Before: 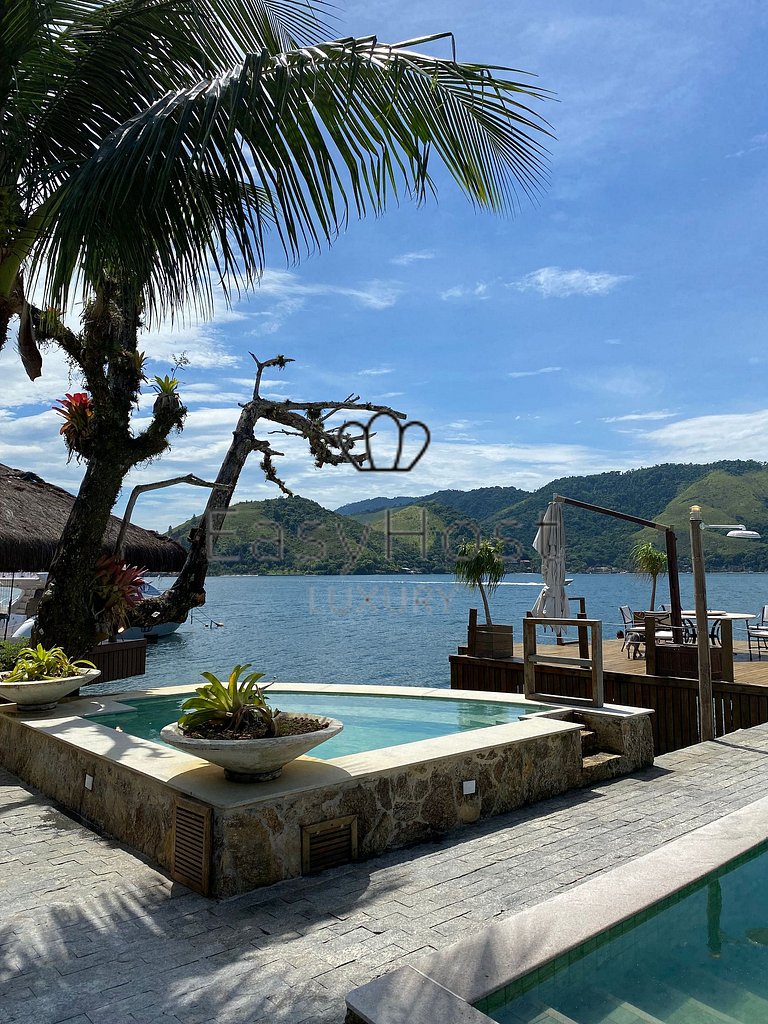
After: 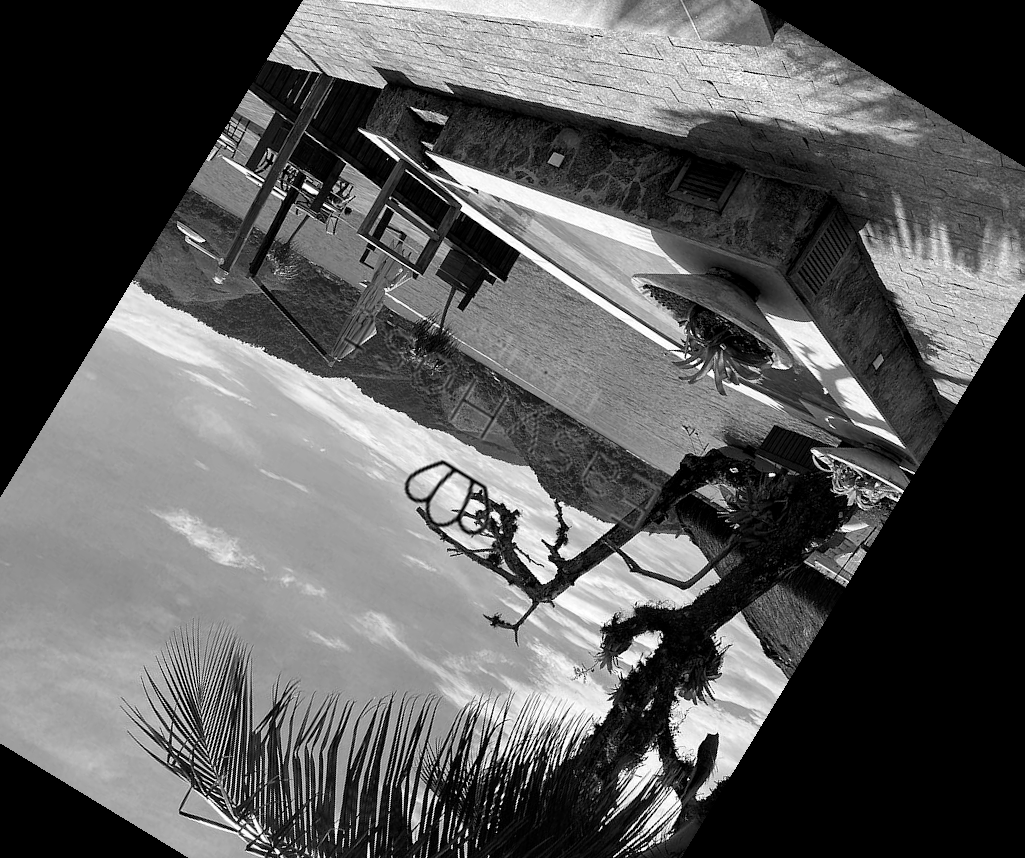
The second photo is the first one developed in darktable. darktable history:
exposure: compensate highlight preservation false
local contrast: mode bilateral grid, contrast 20, coarseness 50, detail 120%, midtone range 0.2
crop and rotate: angle 148.68°, left 9.111%, top 15.603%, right 4.588%, bottom 17.041%
monochrome: a 32, b 64, size 2.3, highlights 1
contrast brightness saturation: contrast 0.14
